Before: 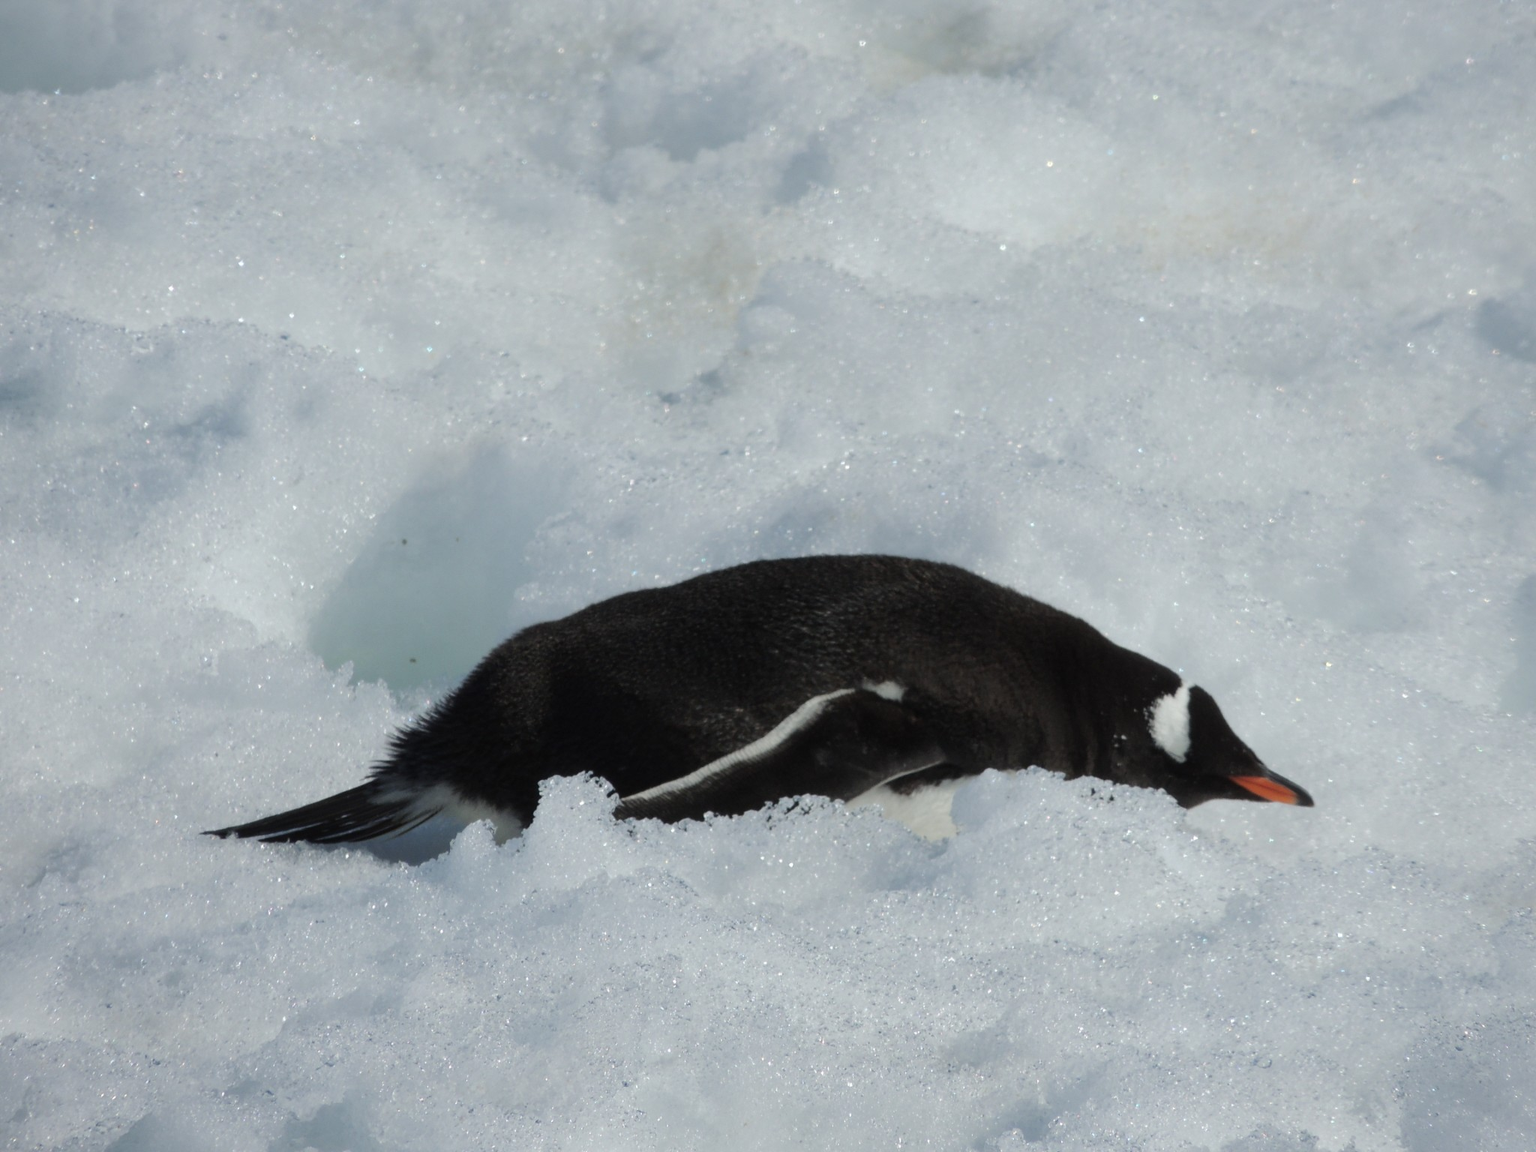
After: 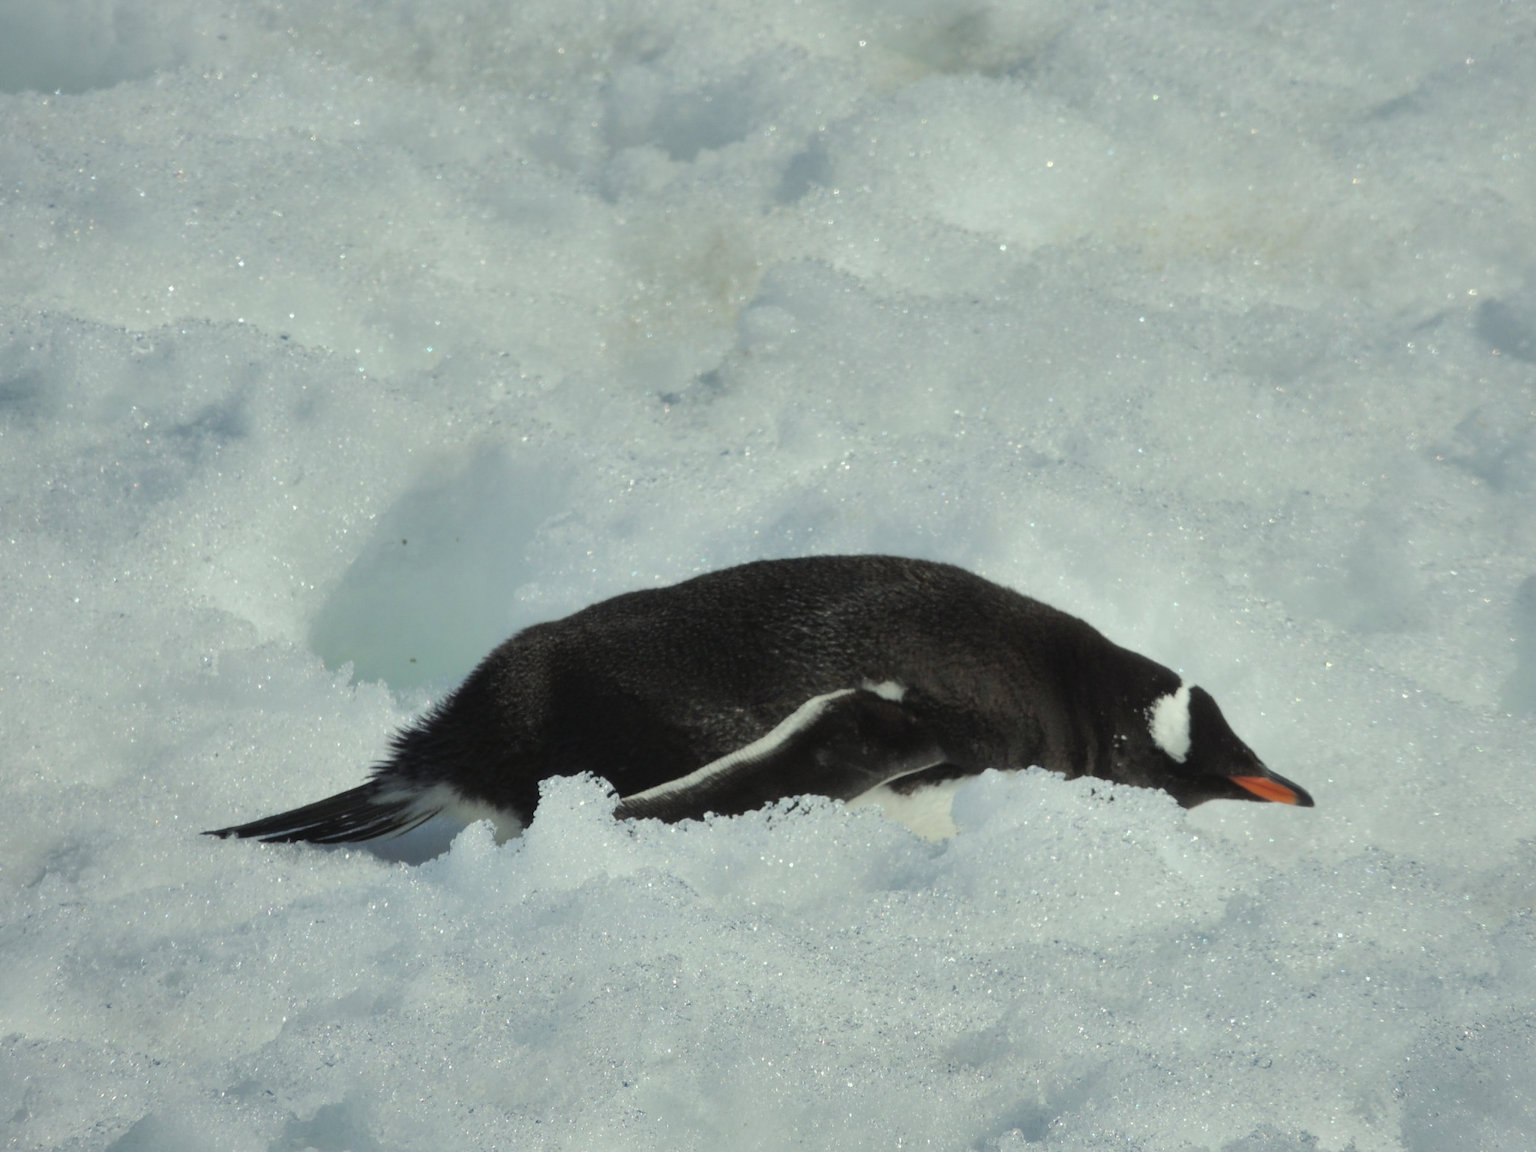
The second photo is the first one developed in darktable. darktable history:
shadows and highlights: shadows 5, soften with gaussian
contrast brightness saturation: brightness 0.13
color correction: highlights a* -4.28, highlights b* 6.53
